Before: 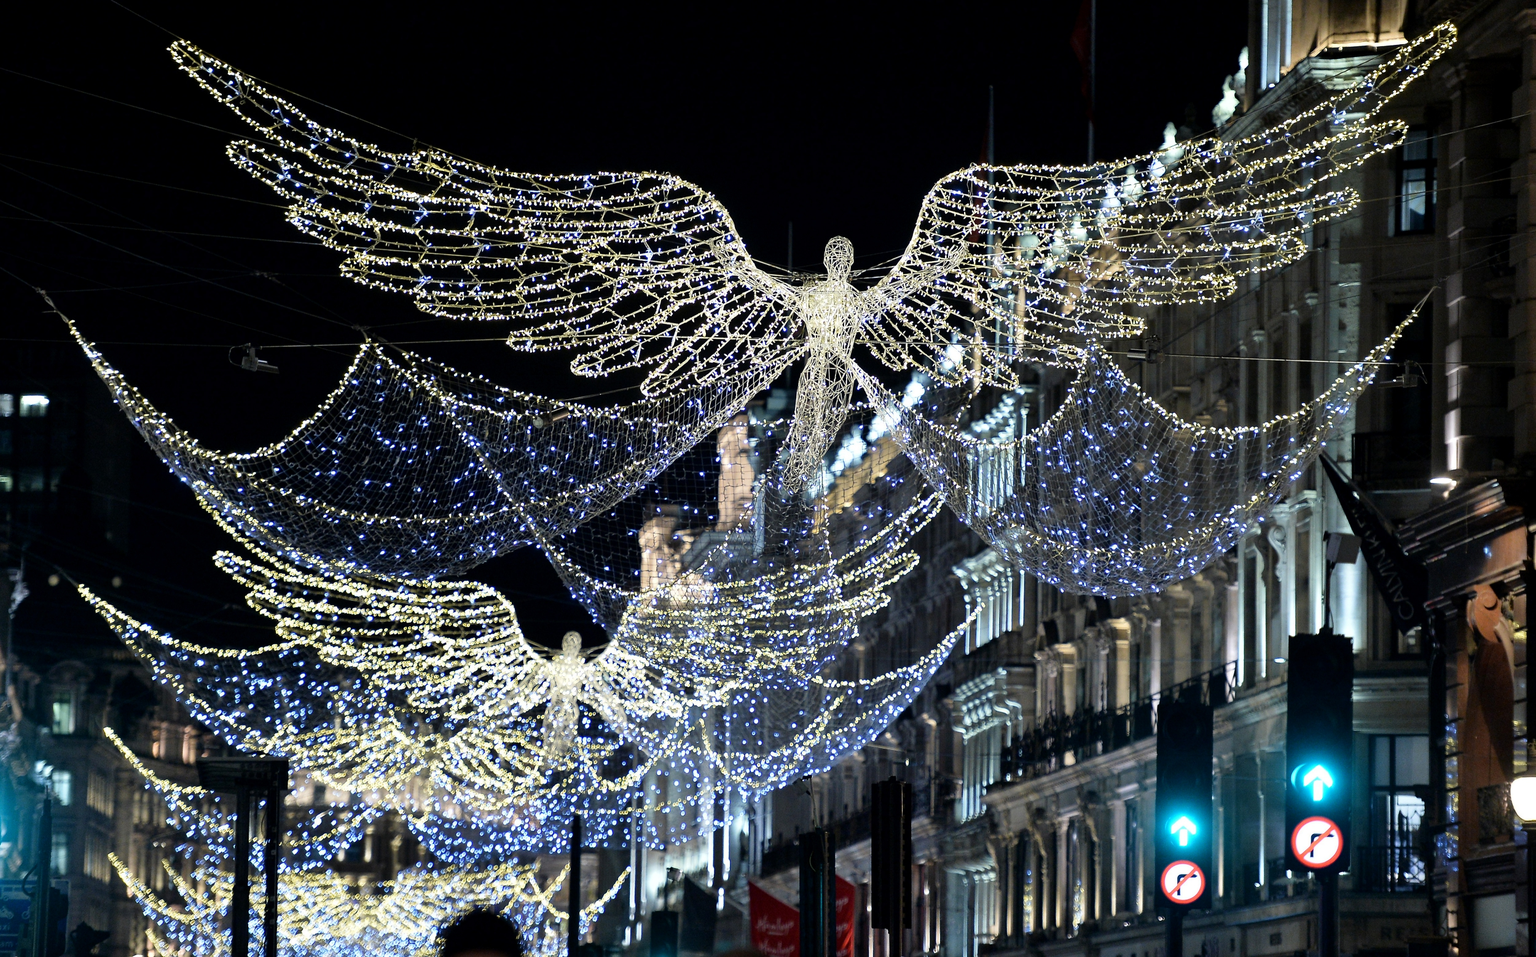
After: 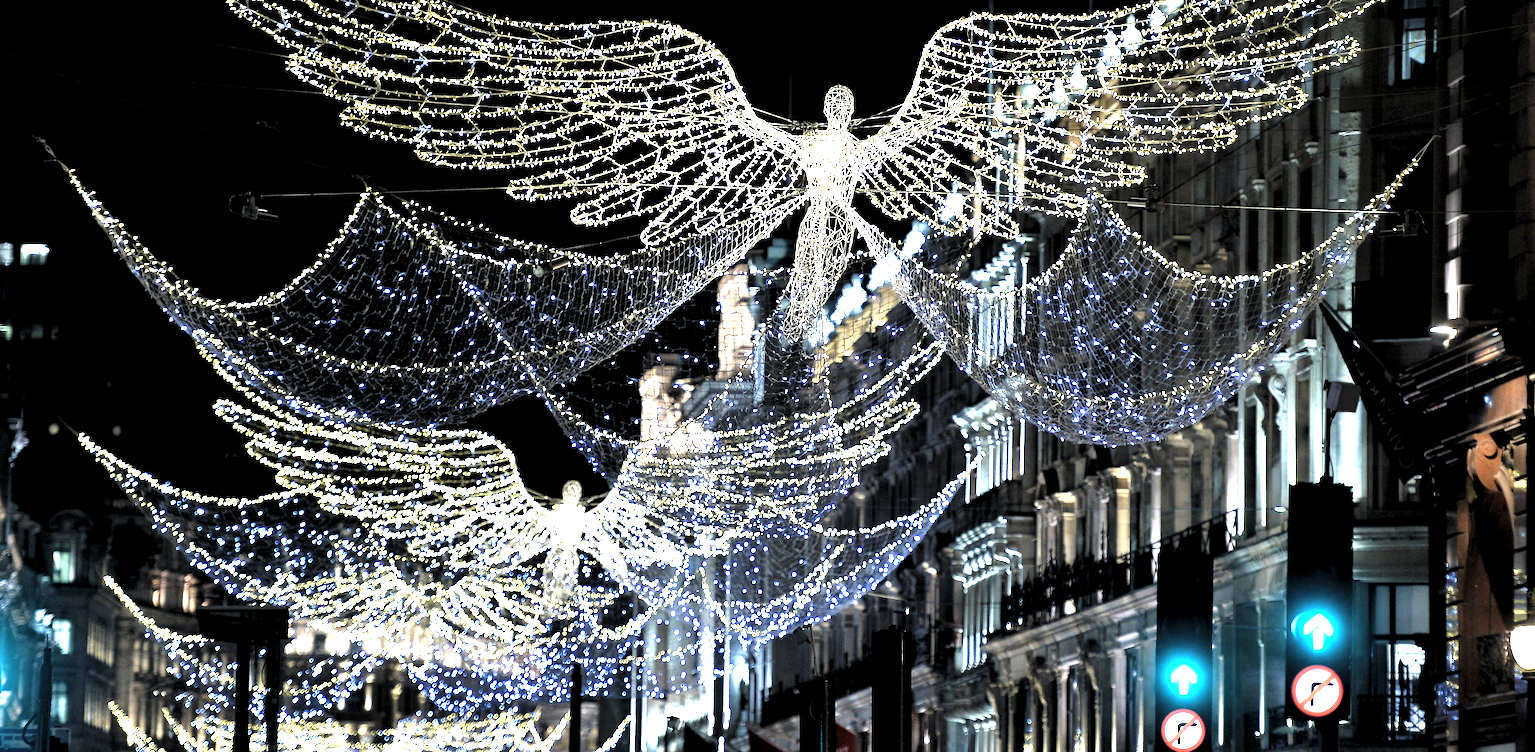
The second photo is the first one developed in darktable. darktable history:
crop and rotate: top 15.838%, bottom 5.439%
local contrast: mode bilateral grid, contrast 19, coarseness 50, detail 120%, midtone range 0.2
exposure: black level correction 0, exposure 1.2 EV, compensate highlight preservation false
levels: levels [0.116, 0.574, 1]
